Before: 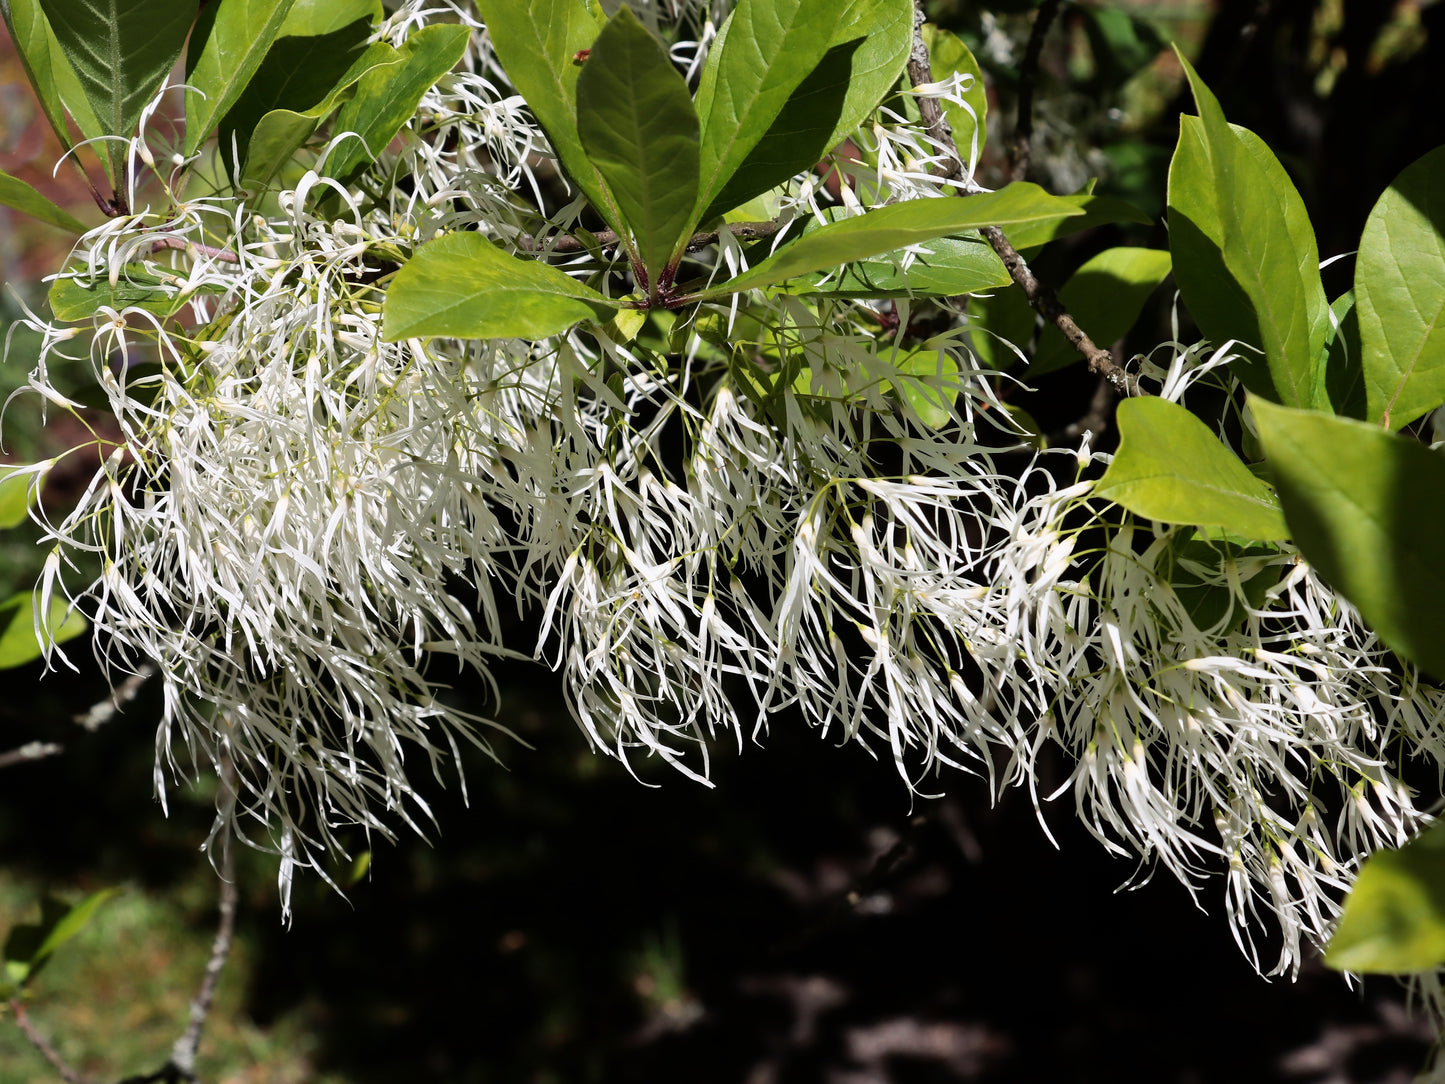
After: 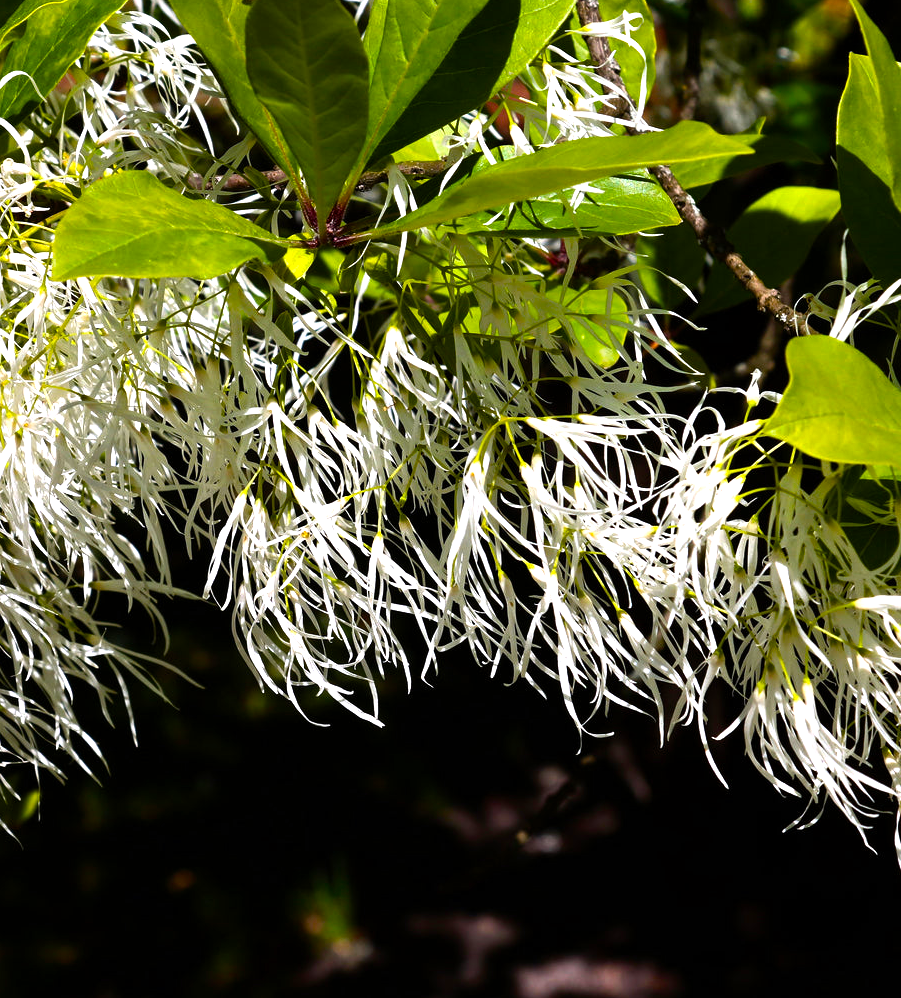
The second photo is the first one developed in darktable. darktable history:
white balance: red 1.004, blue 1.024
crop and rotate: left 22.918%, top 5.629%, right 14.711%, bottom 2.247%
color balance rgb: linear chroma grading › global chroma 9%, perceptual saturation grading › global saturation 36%, perceptual saturation grading › shadows 35%, perceptual brilliance grading › global brilliance 21.21%, perceptual brilliance grading › shadows -35%, global vibrance 21.21%
